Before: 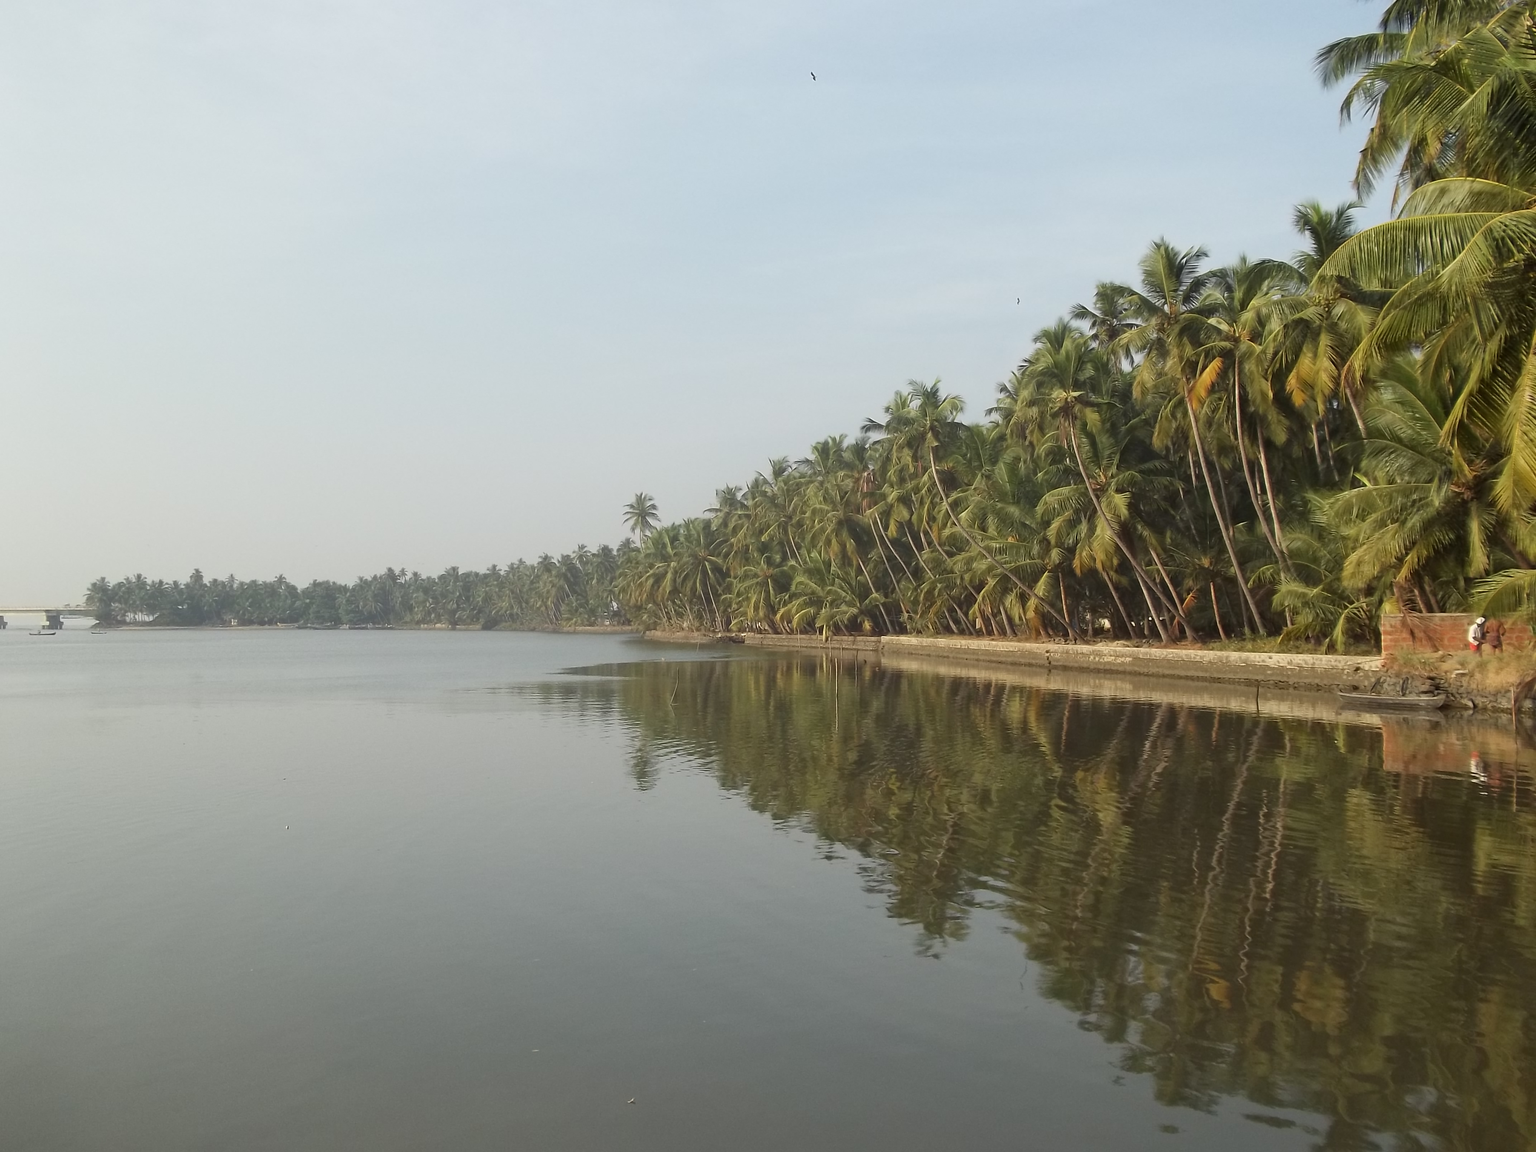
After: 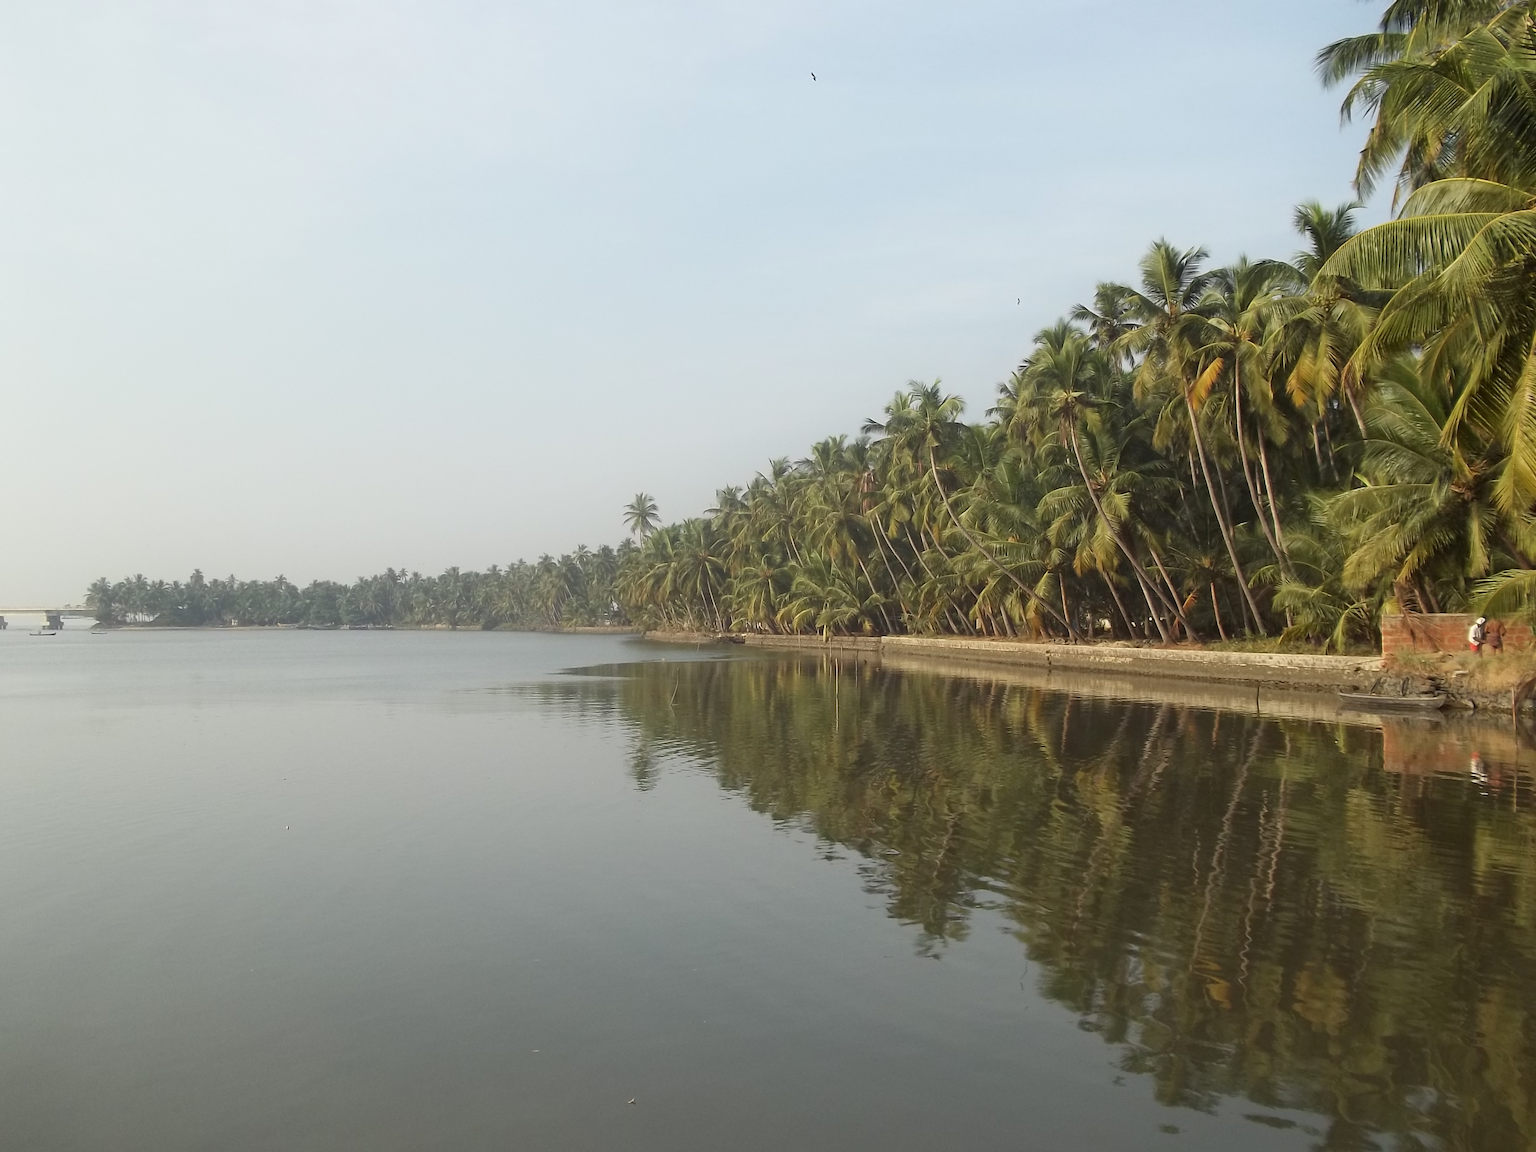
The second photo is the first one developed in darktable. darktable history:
shadows and highlights: radius 95.37, shadows -13.98, white point adjustment 0.195, highlights 31.4, compress 48.26%, soften with gaussian
